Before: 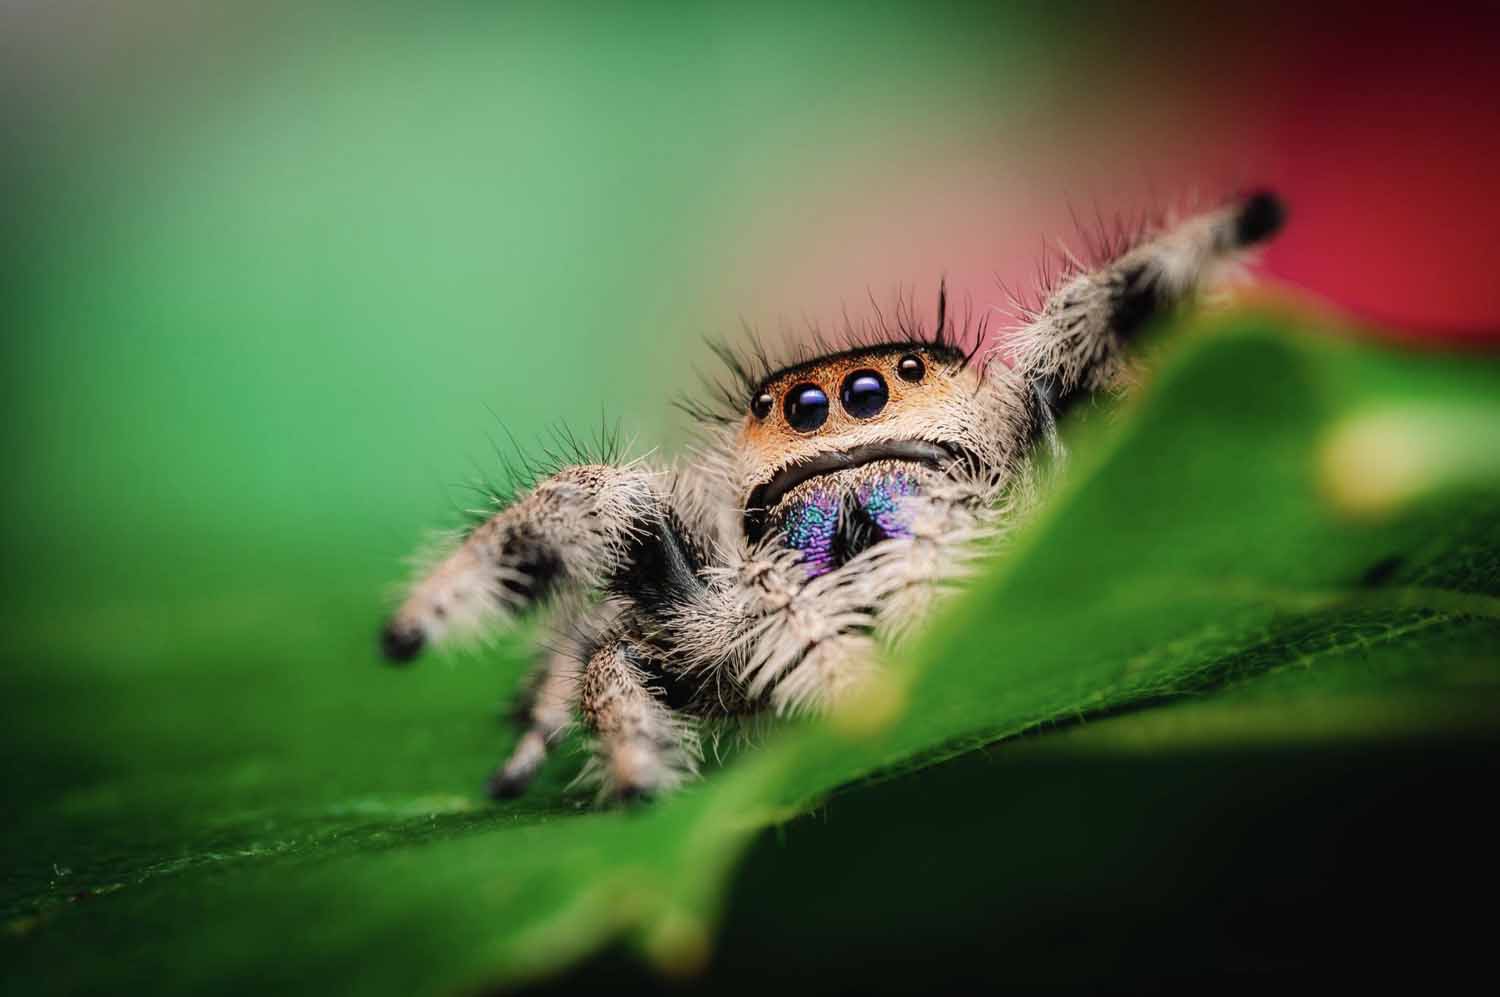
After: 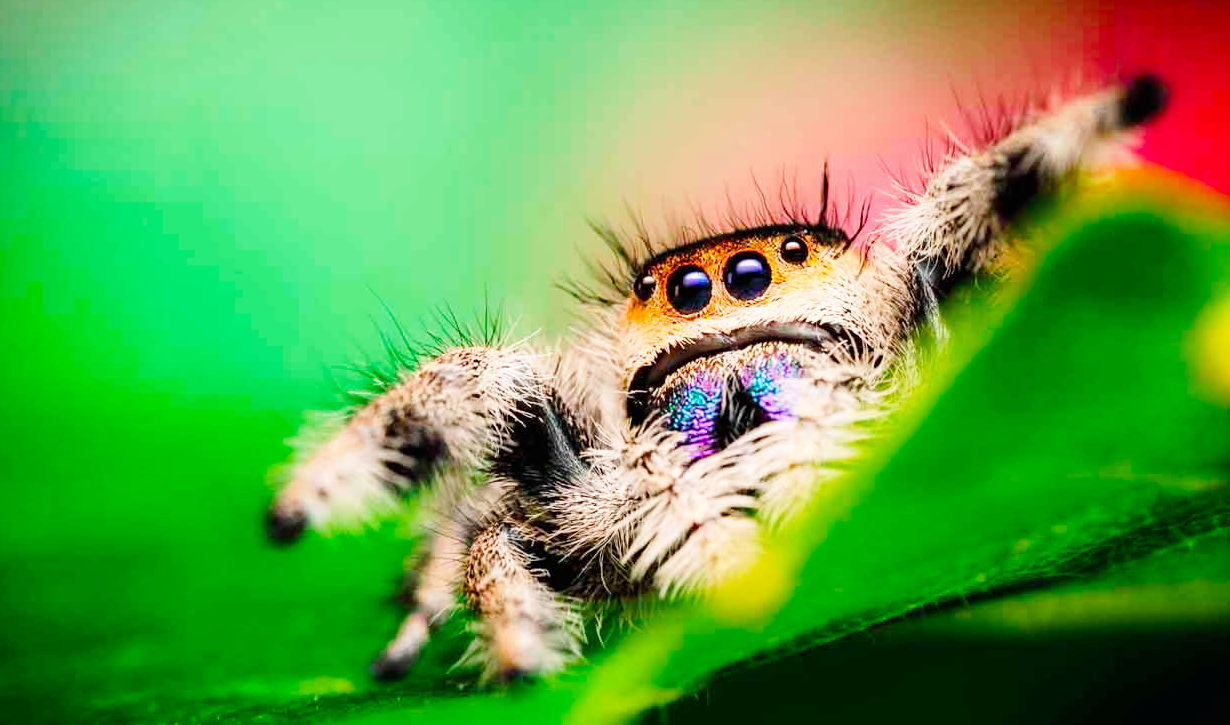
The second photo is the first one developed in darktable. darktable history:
base curve: curves: ch0 [(0, 0) (0.005, 0.002) (0.15, 0.3) (0.4, 0.7) (0.75, 0.95) (1, 1)], preserve colors none
crop: left 7.856%, top 11.836%, right 10.12%, bottom 15.387%
color balance rgb: perceptual saturation grading › global saturation 25%, global vibrance 20%
